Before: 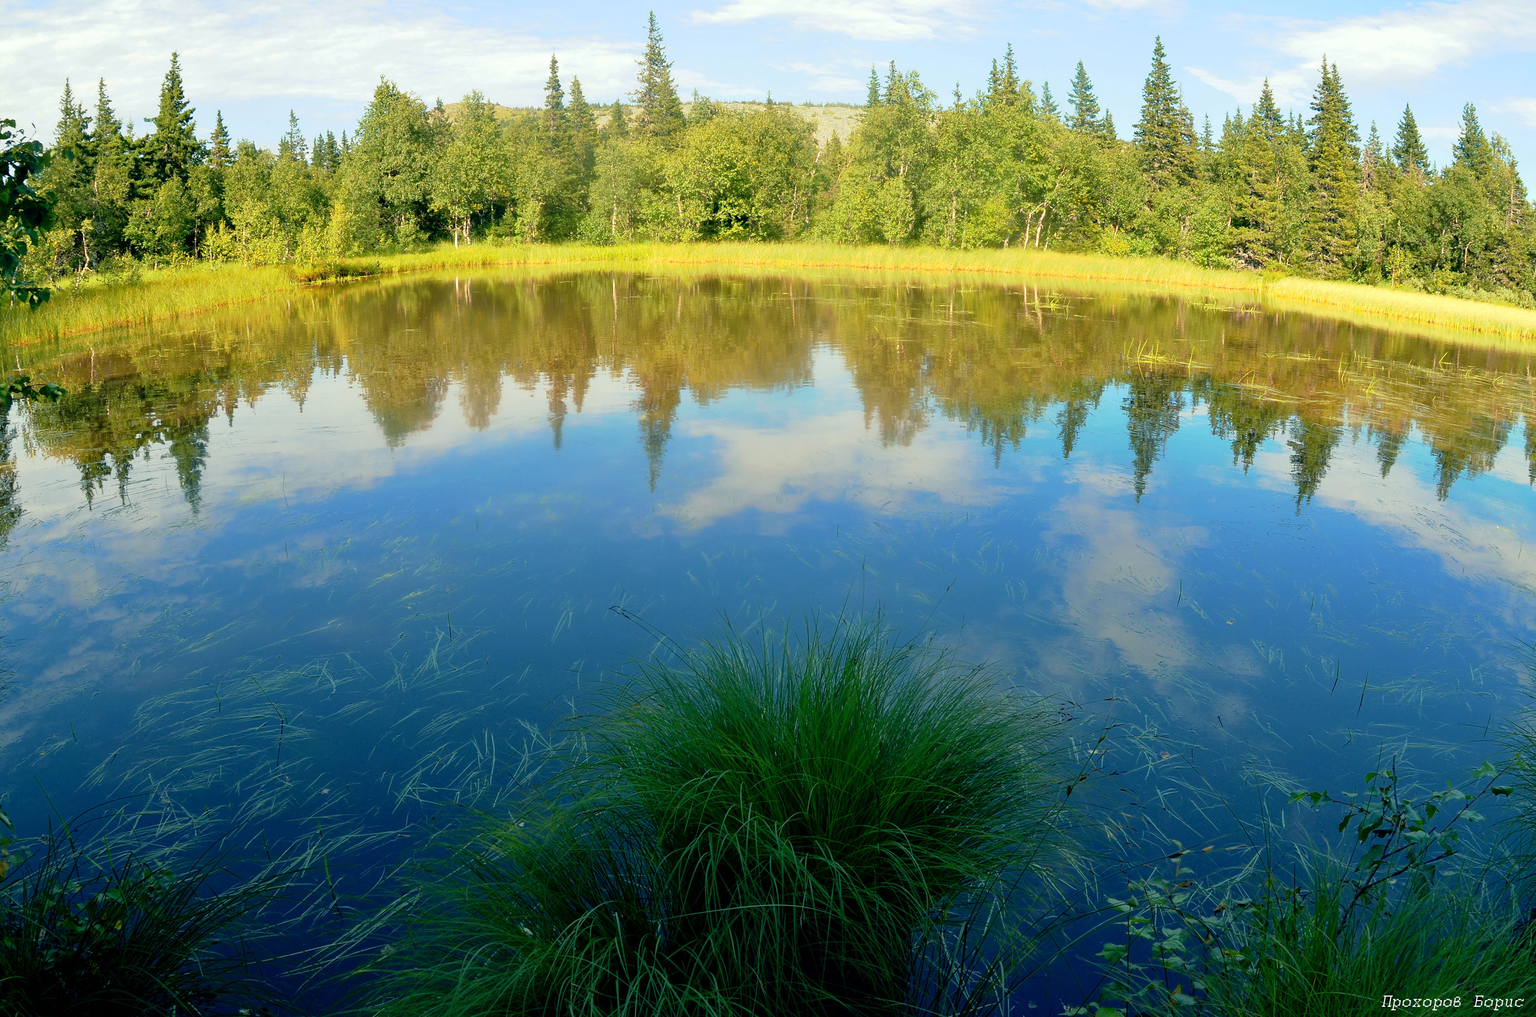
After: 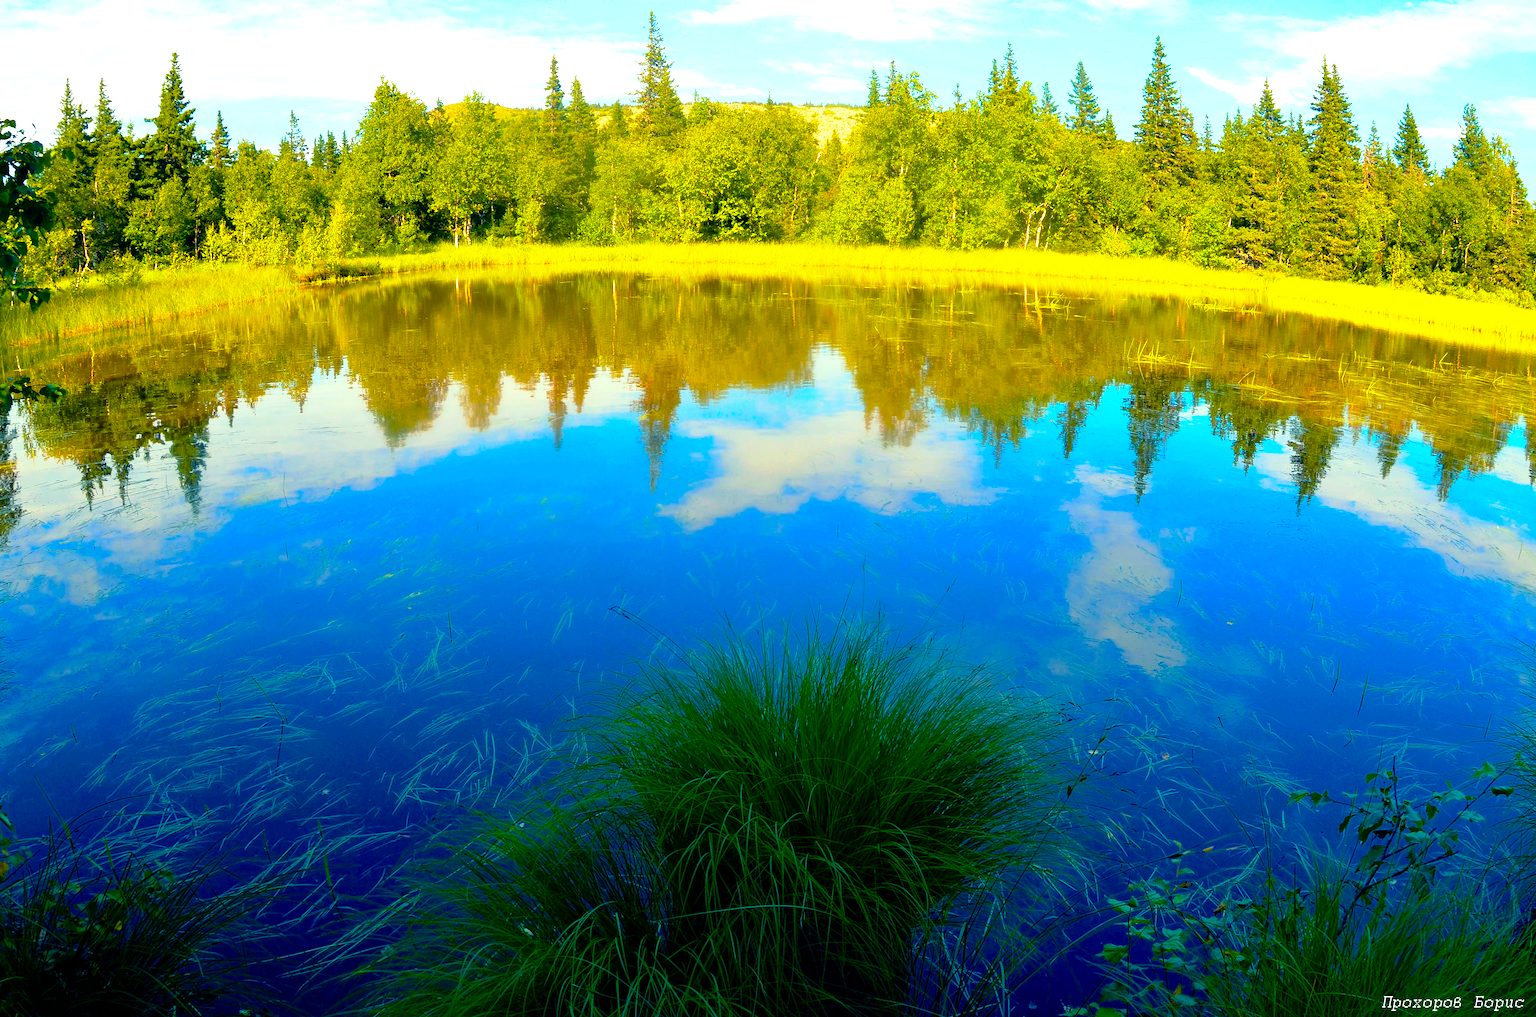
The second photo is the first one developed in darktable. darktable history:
color balance rgb: shadows lift › luminance -21.362%, shadows lift › chroma 9.165%, shadows lift › hue 282.39°, linear chroma grading › global chroma 49.425%, perceptual saturation grading › global saturation 31.29%, perceptual brilliance grading › global brilliance 11.426%
